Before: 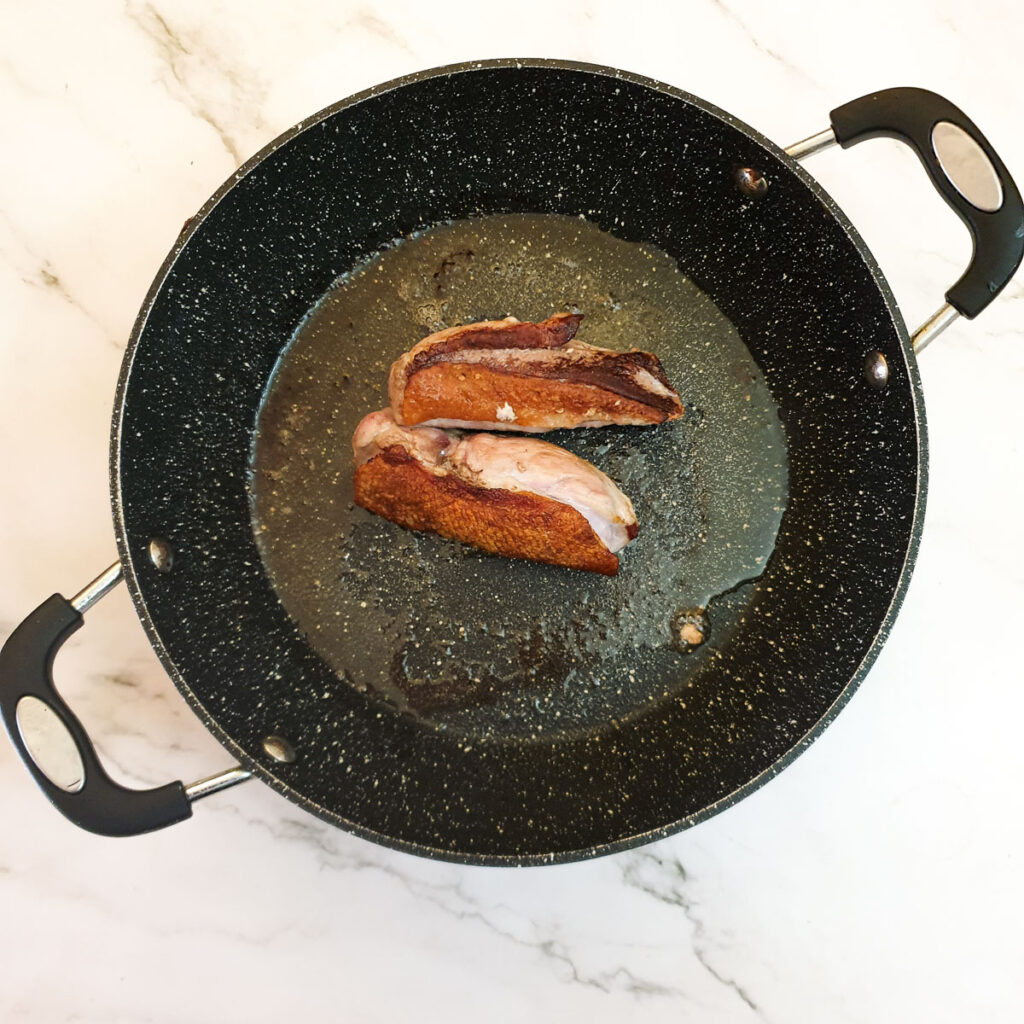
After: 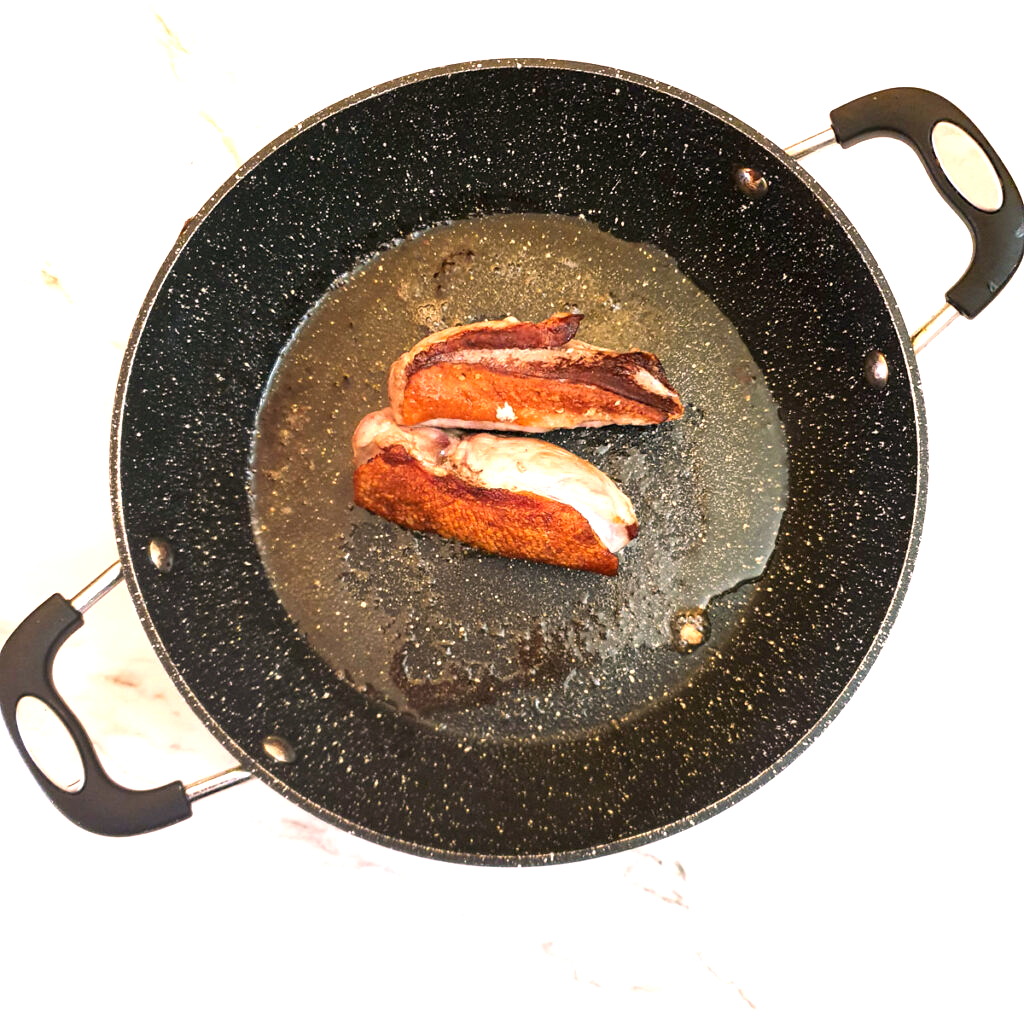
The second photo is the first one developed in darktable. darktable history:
color correction: highlights a* 12.48, highlights b* 5.44
exposure: black level correction 0.001, exposure 0.964 EV, compensate highlight preservation false
